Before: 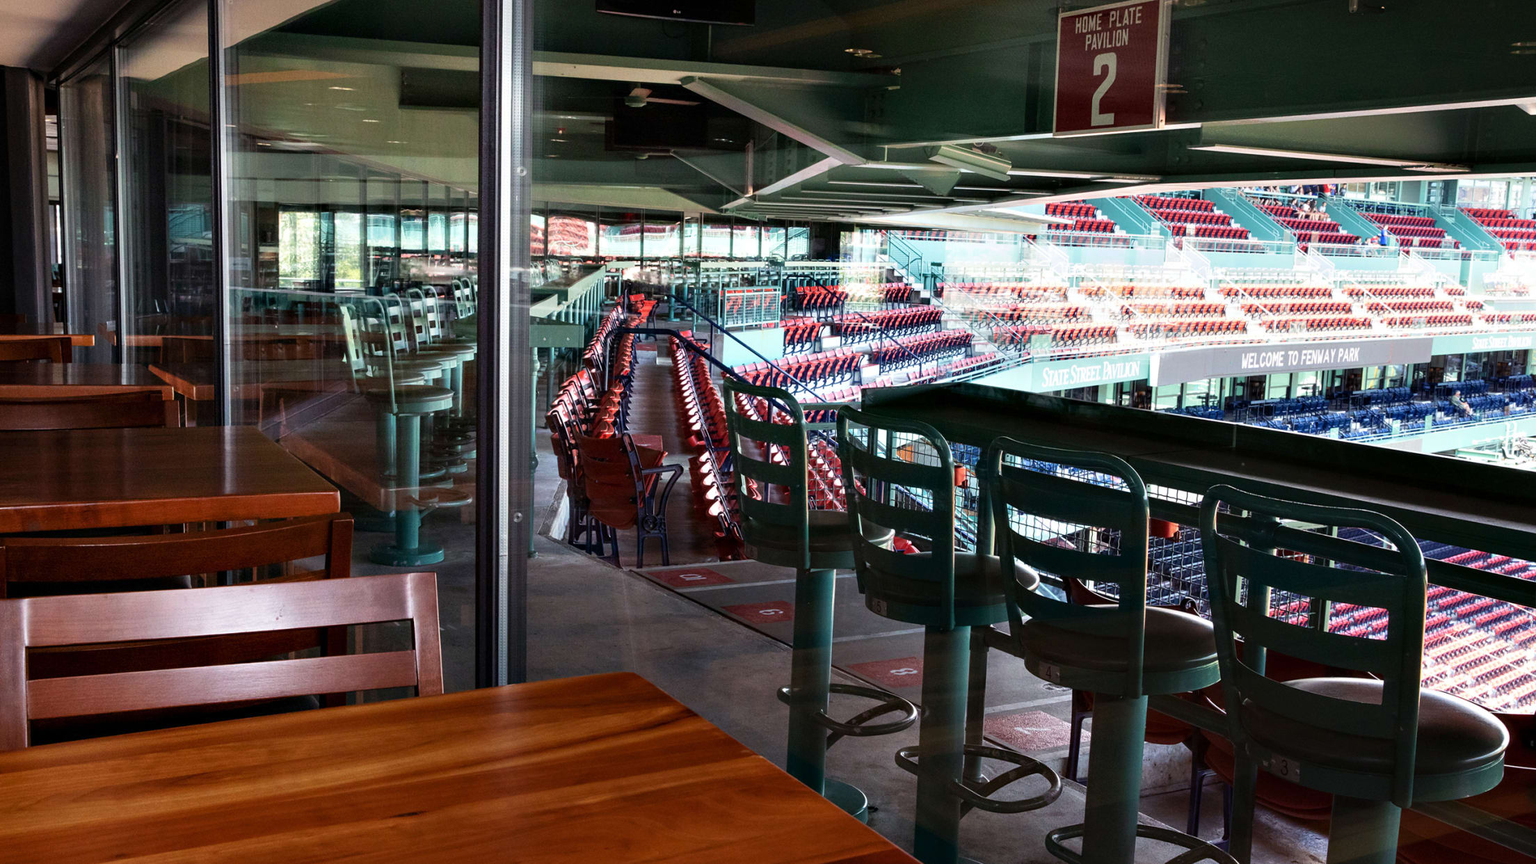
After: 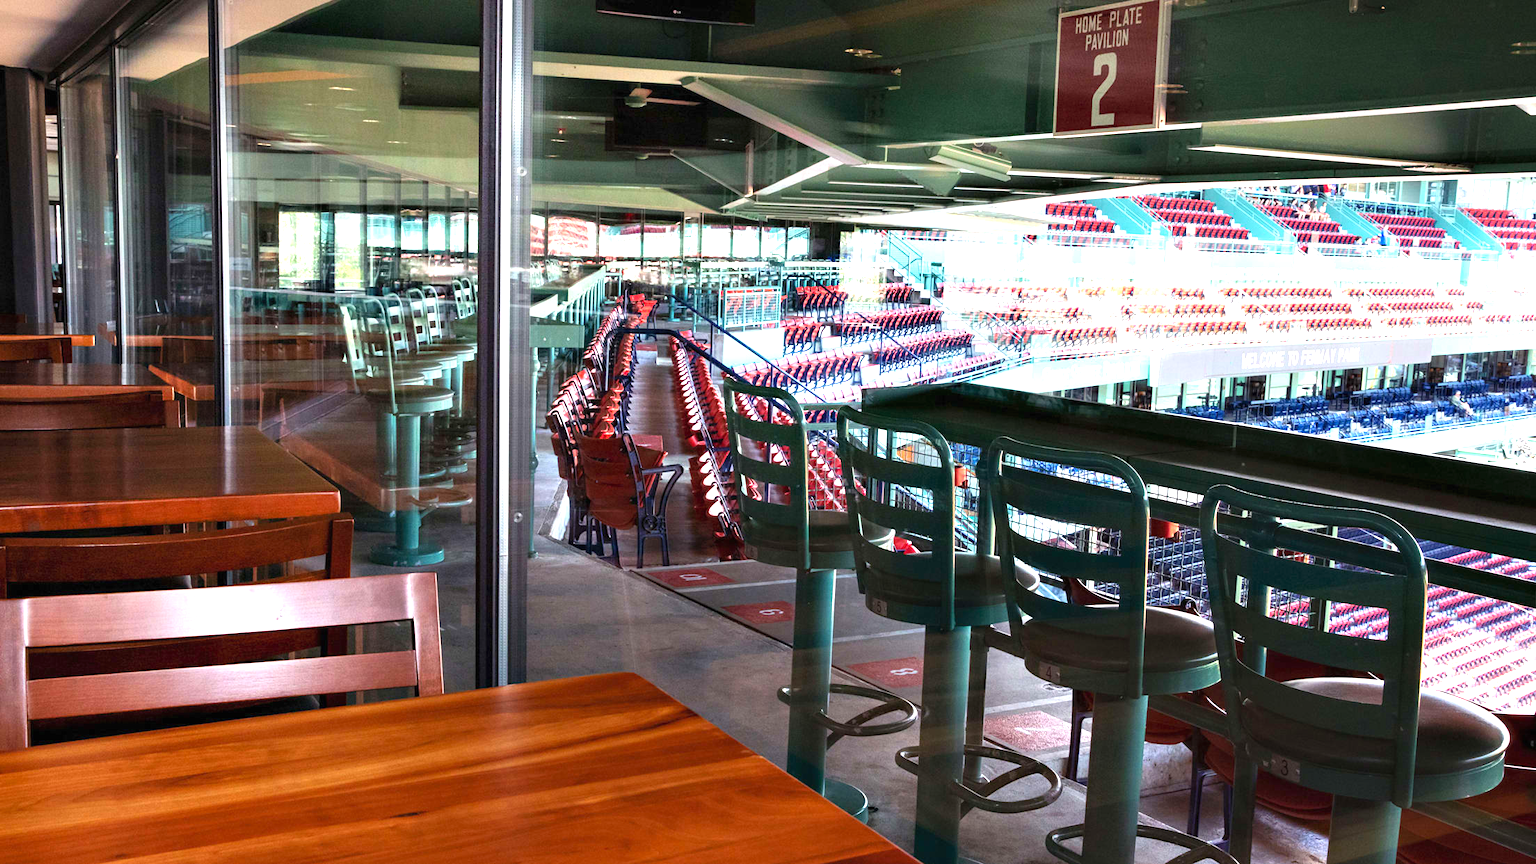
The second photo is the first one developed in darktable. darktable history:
exposure: black level correction 0, exposure 0.9 EV, compensate highlight preservation false
contrast brightness saturation: contrast 0.03, brightness 0.06, saturation 0.13
